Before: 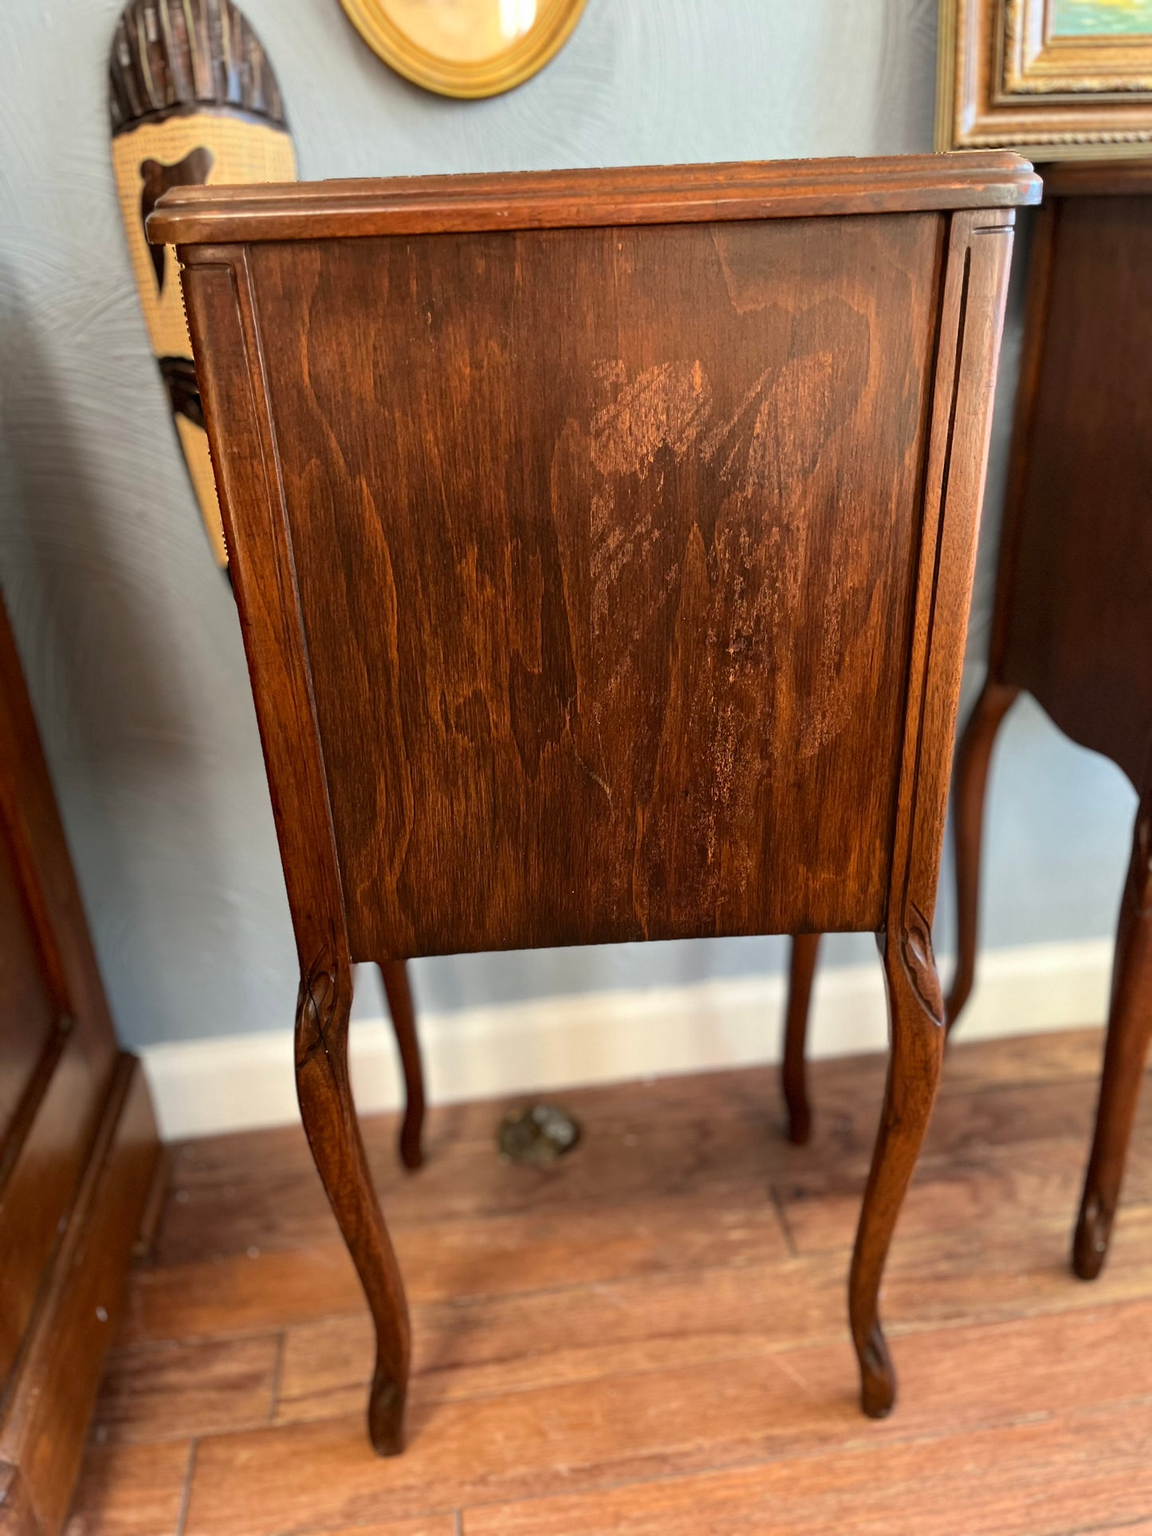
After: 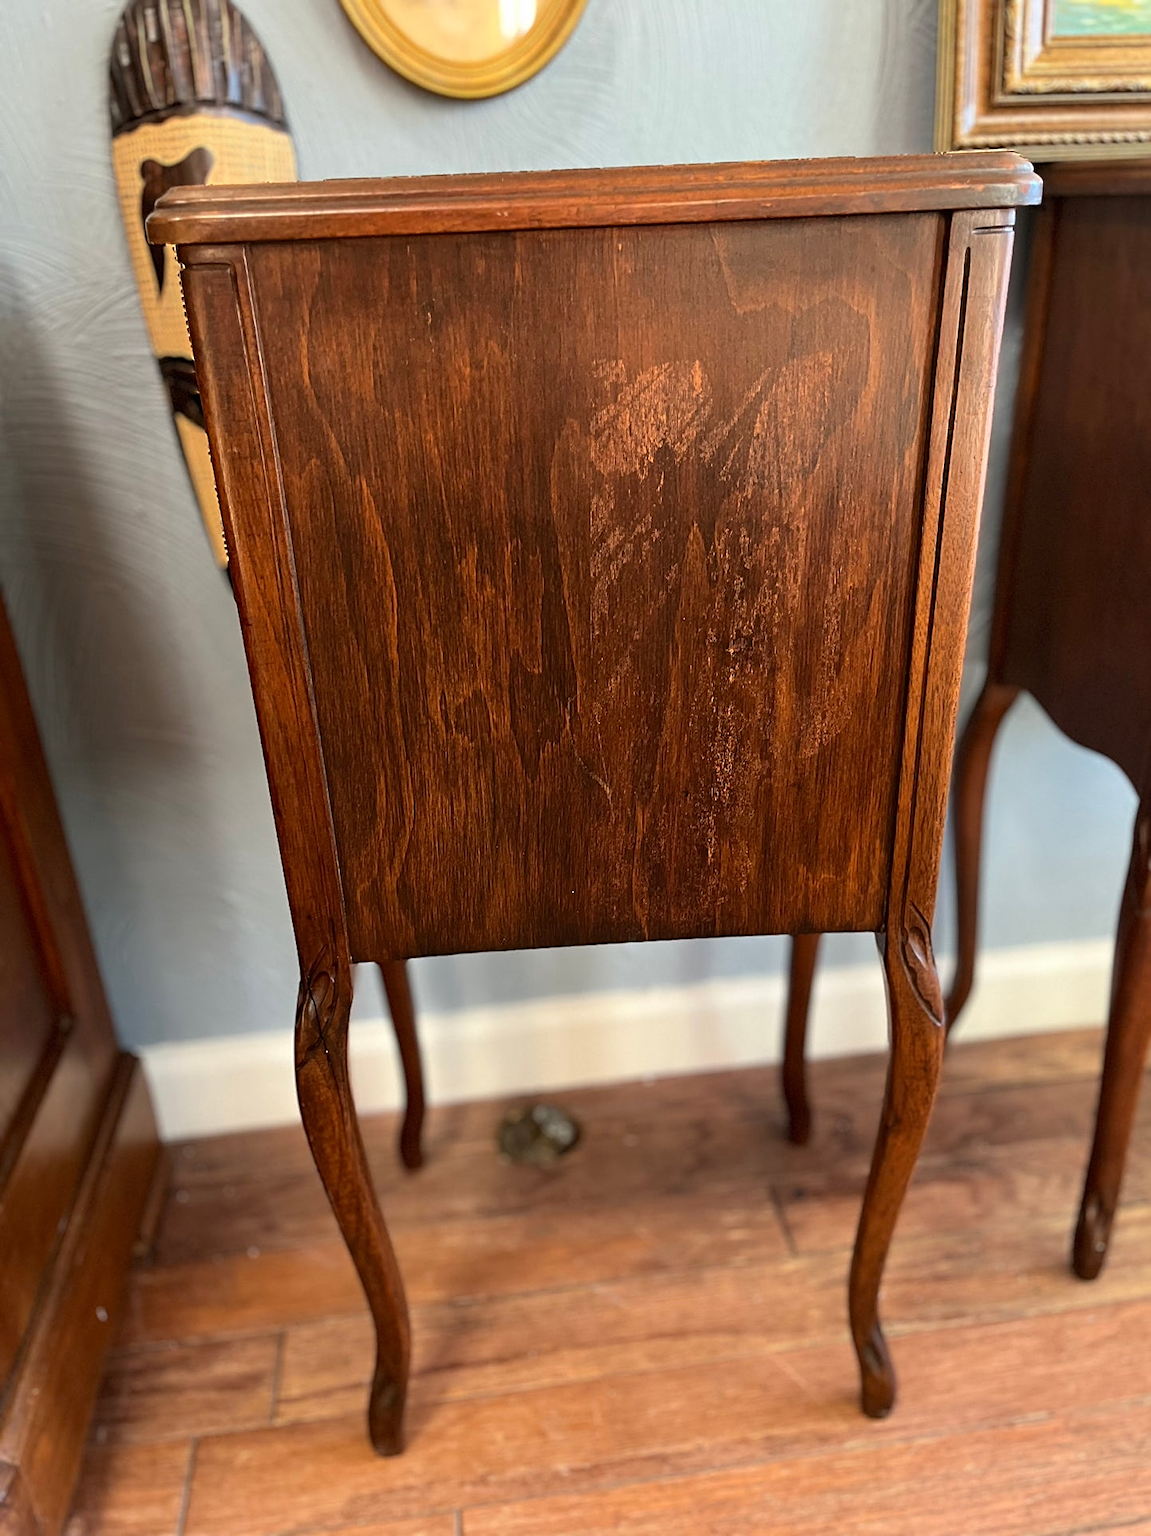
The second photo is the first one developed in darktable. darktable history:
sharpen: on, module defaults
contrast equalizer: octaves 7, y [[0.5 ×6], [0.5 ×6], [0.5, 0.5, 0.501, 0.545, 0.707, 0.863], [0 ×6], [0 ×6]]
